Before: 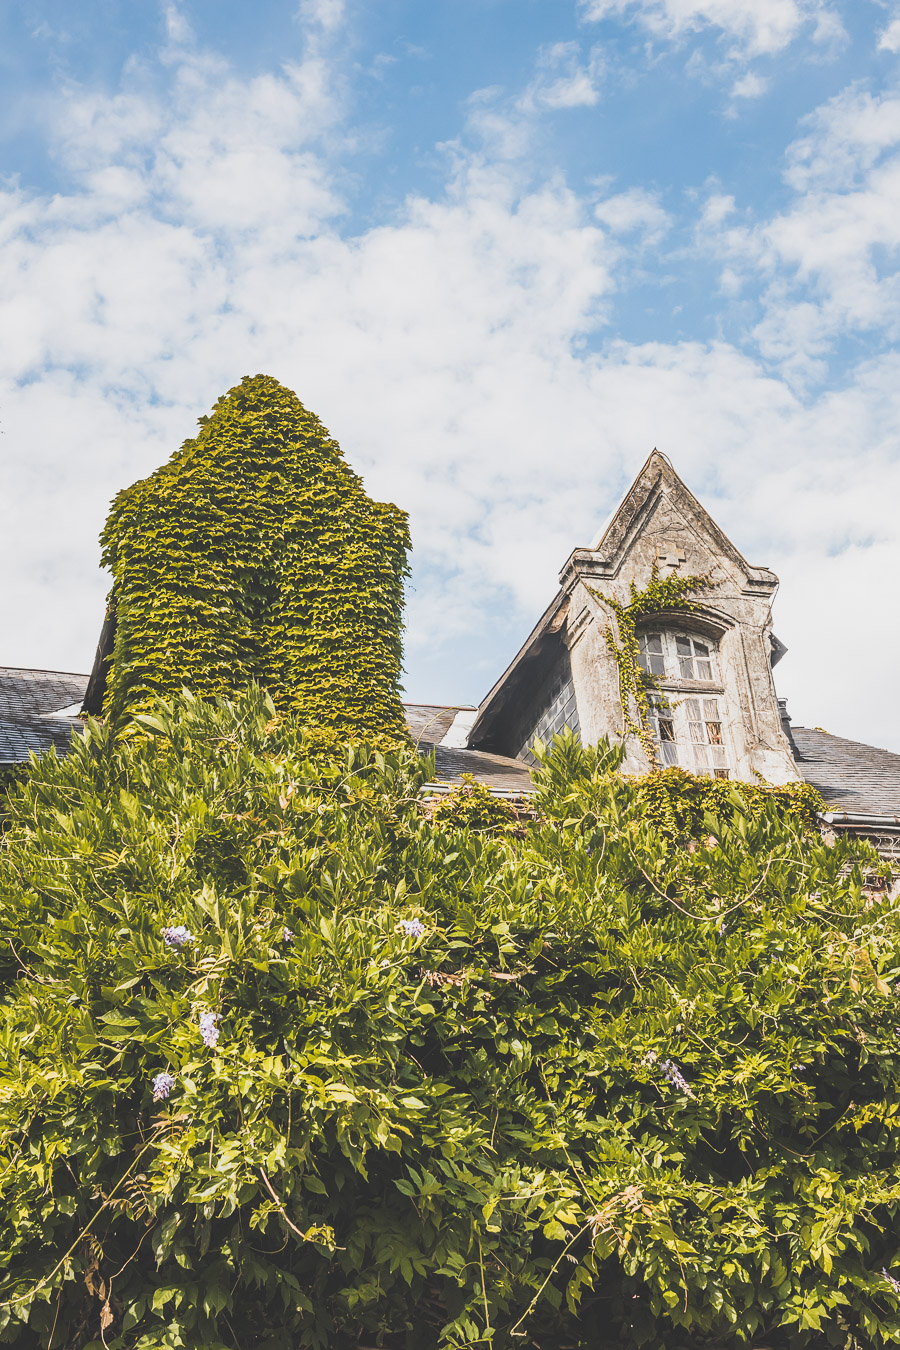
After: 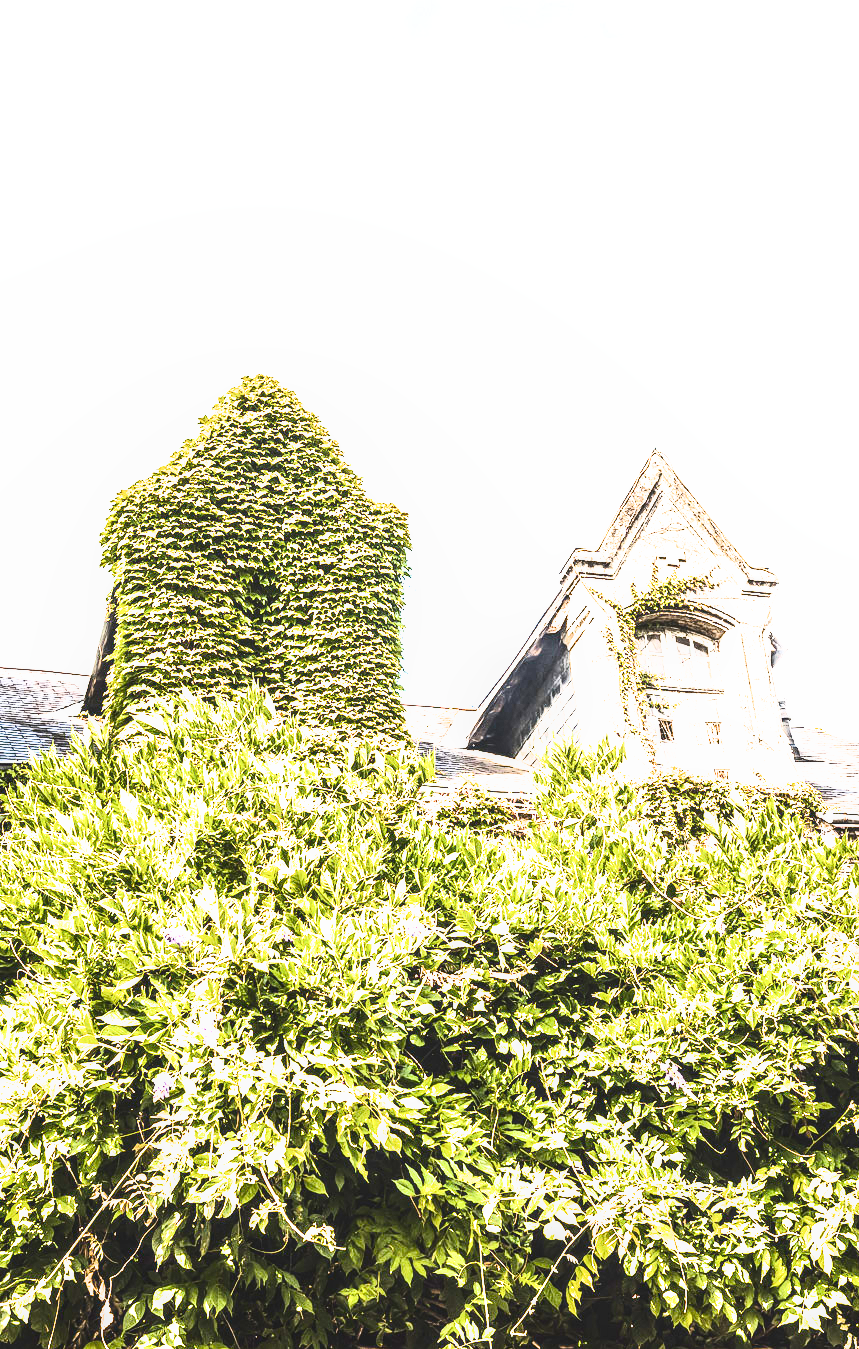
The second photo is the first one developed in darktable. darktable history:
shadows and highlights: shadows -0.382, highlights 39.3
exposure: black level correction 0, exposure 1.384 EV, compensate exposure bias true, compensate highlight preservation false
local contrast: on, module defaults
tone curve: curves: ch0 [(0, 0) (0.288, 0.201) (0.683, 0.793) (1, 1)], color space Lab, independent channels, preserve colors none
contrast brightness saturation: contrast 0.086, saturation 0.283
crop: right 4.503%, bottom 0.03%
color balance rgb: global offset › luminance -0.474%, linear chroma grading › global chroma 14.874%, perceptual saturation grading › global saturation 35.054%, perceptual saturation grading › highlights -29.916%, perceptual saturation grading › shadows 34.867%, global vibrance 20%
filmic rgb: black relative exposure -8.23 EV, white relative exposure 2.21 EV, hardness 7.14, latitude 86.47%, contrast 1.697, highlights saturation mix -3.66%, shadows ↔ highlights balance -2.67%
